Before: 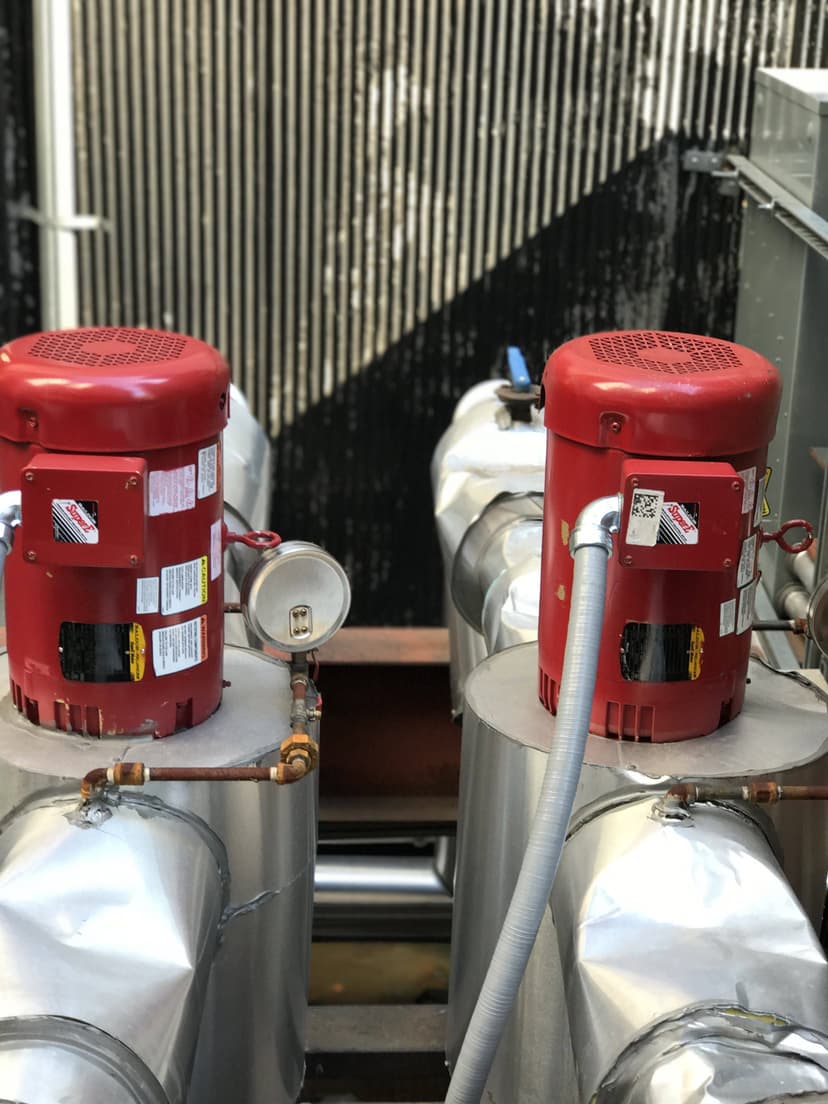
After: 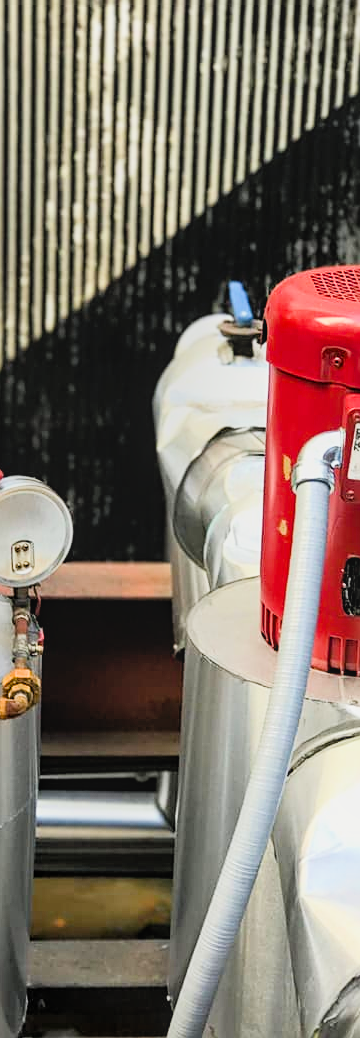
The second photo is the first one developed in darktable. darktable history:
sharpen: on, module defaults
exposure: black level correction 0, exposure 1 EV, compensate highlight preservation false
shadows and highlights: shadows -1.24, highlights 38.48
crop: left 33.684%, top 5.943%, right 22.764%
color balance rgb: linear chroma grading › global chroma -1.052%, perceptual saturation grading › global saturation 25.842%, global vibrance 14.519%
filmic rgb: middle gray luminance 28.78%, black relative exposure -10.22 EV, white relative exposure 5.48 EV, target black luminance 0%, hardness 3.91, latitude 2.79%, contrast 1.12, highlights saturation mix 5.84%, shadows ↔ highlights balance 15.08%
local contrast: detail 109%
